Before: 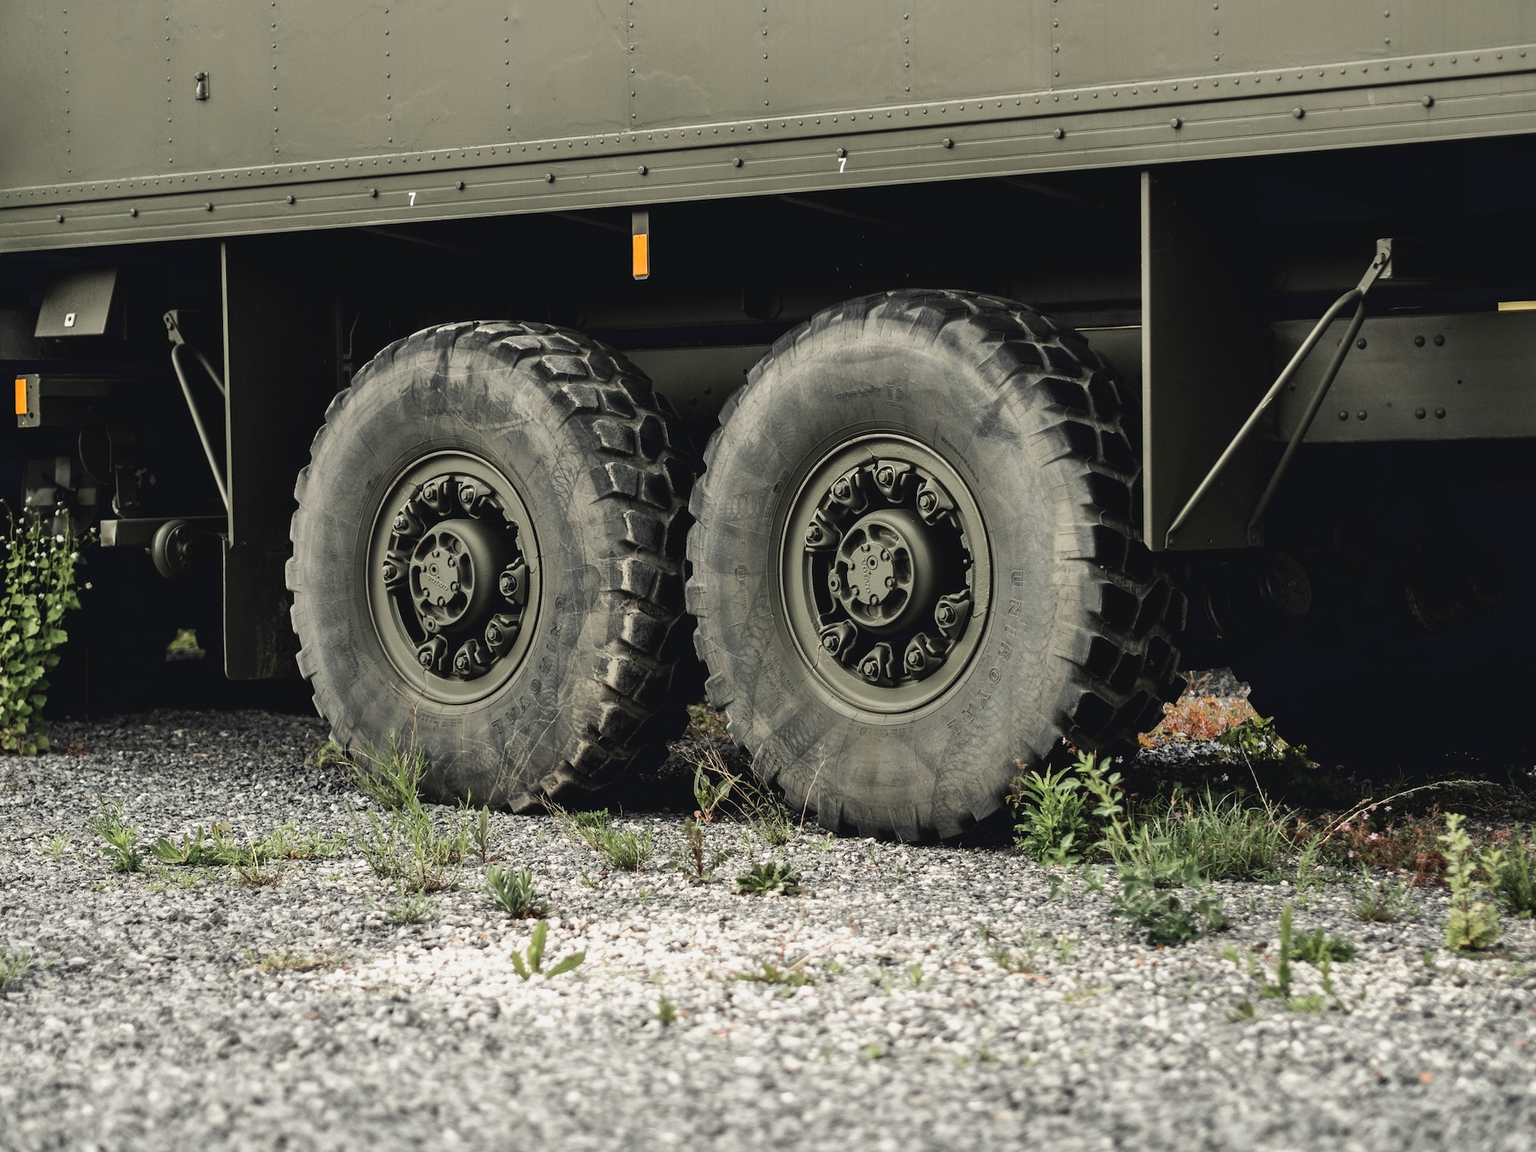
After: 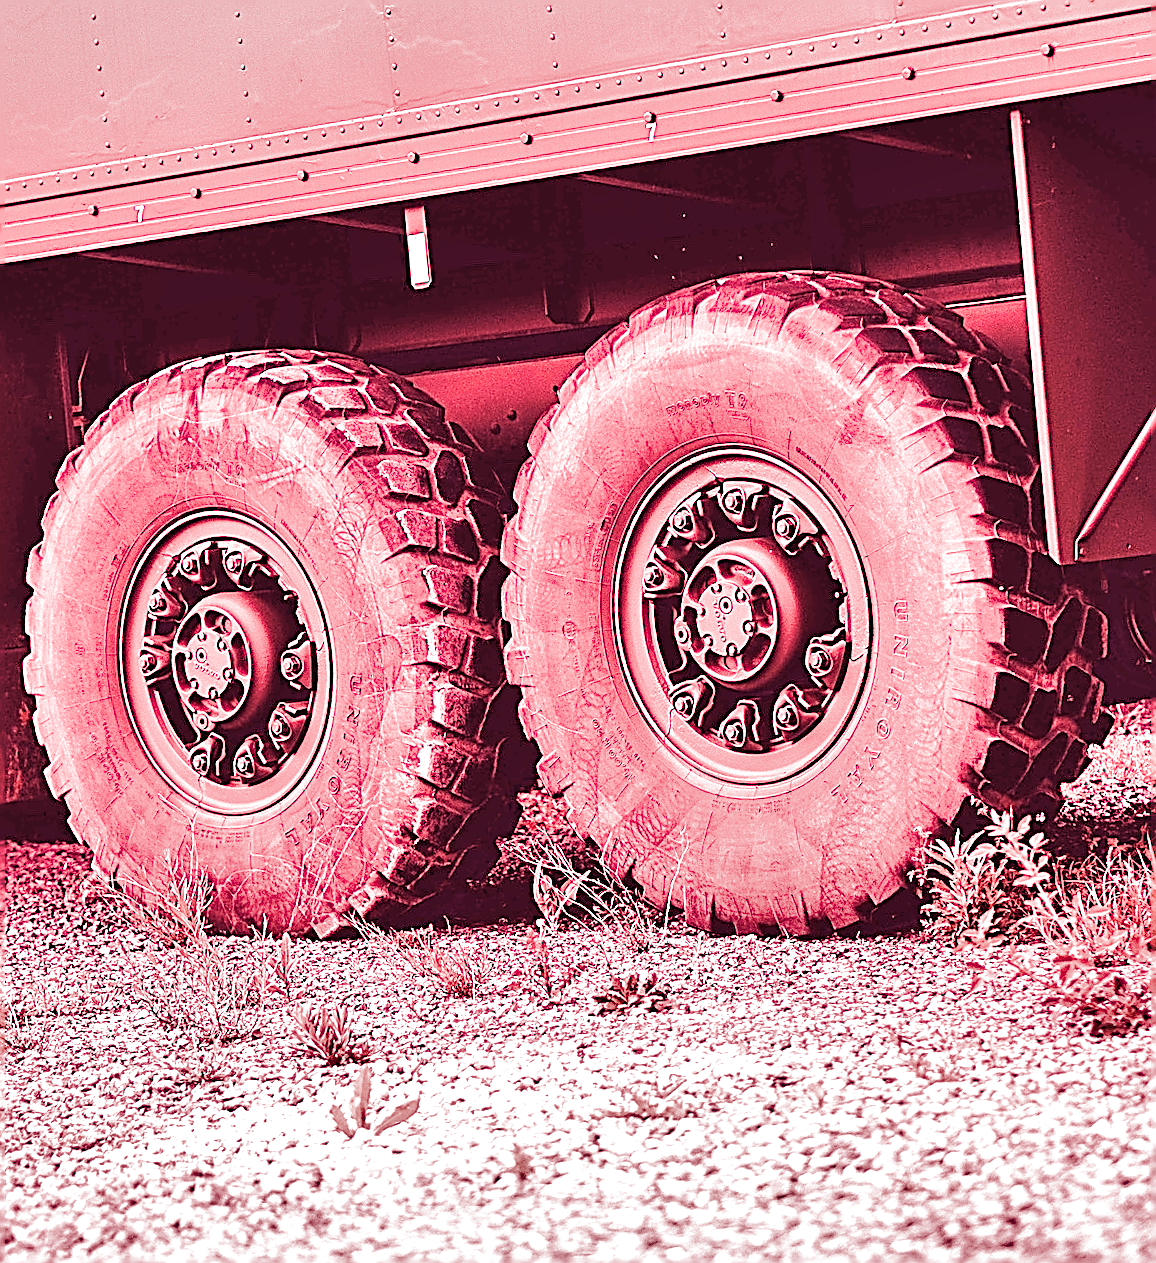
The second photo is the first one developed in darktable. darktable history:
exposure: black level correction 0, exposure 0.7 EV, compensate exposure bias true, compensate highlight preservation false
white balance: red 4.26, blue 1.802
rotate and perspective: rotation -4.57°, crop left 0.054, crop right 0.944, crop top 0.087, crop bottom 0.914
crop: left 15.419%, right 17.914%
sharpen: amount 2
filmic rgb: black relative exposure -4.14 EV, white relative exposure 5.1 EV, hardness 2.11, contrast 1.165
shadows and highlights: highlights color adjustment 0%, low approximation 0.01, soften with gaussian
